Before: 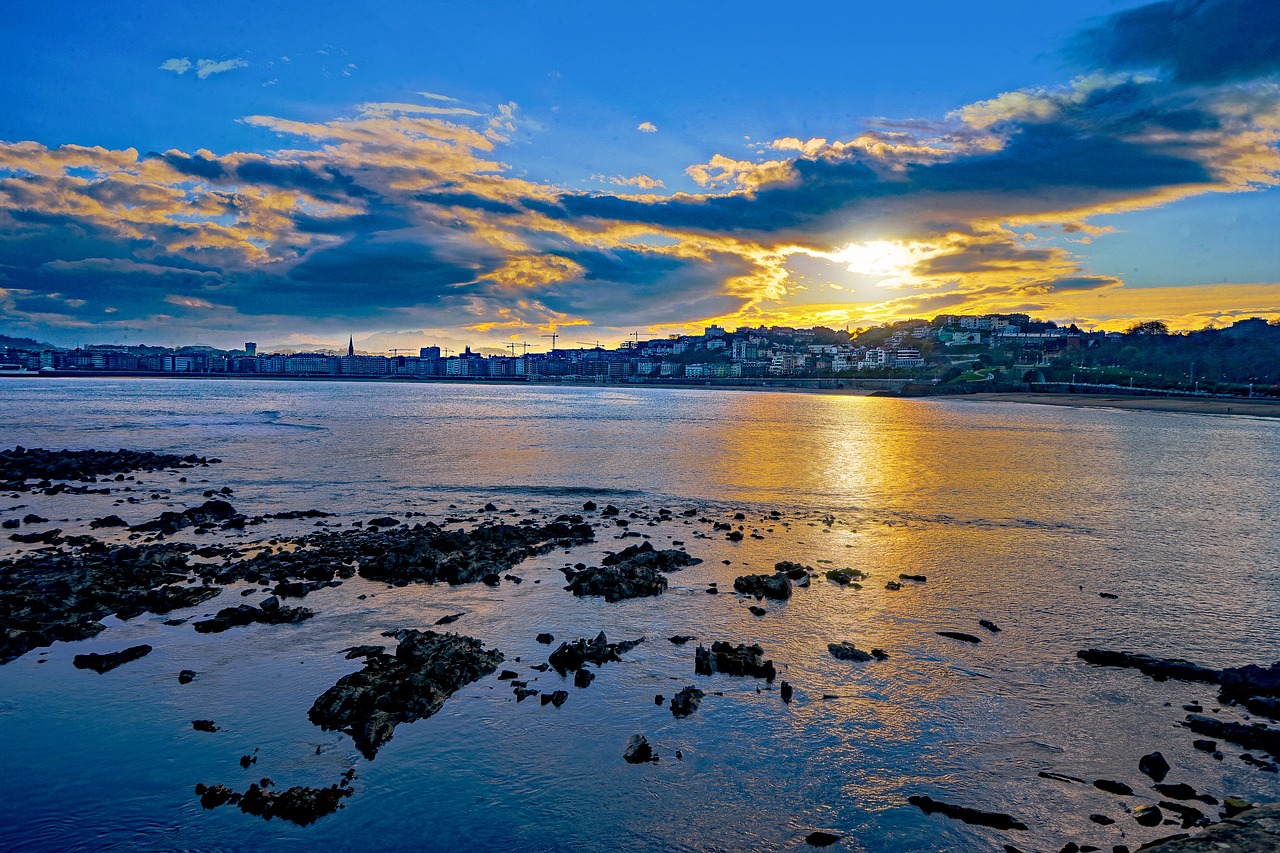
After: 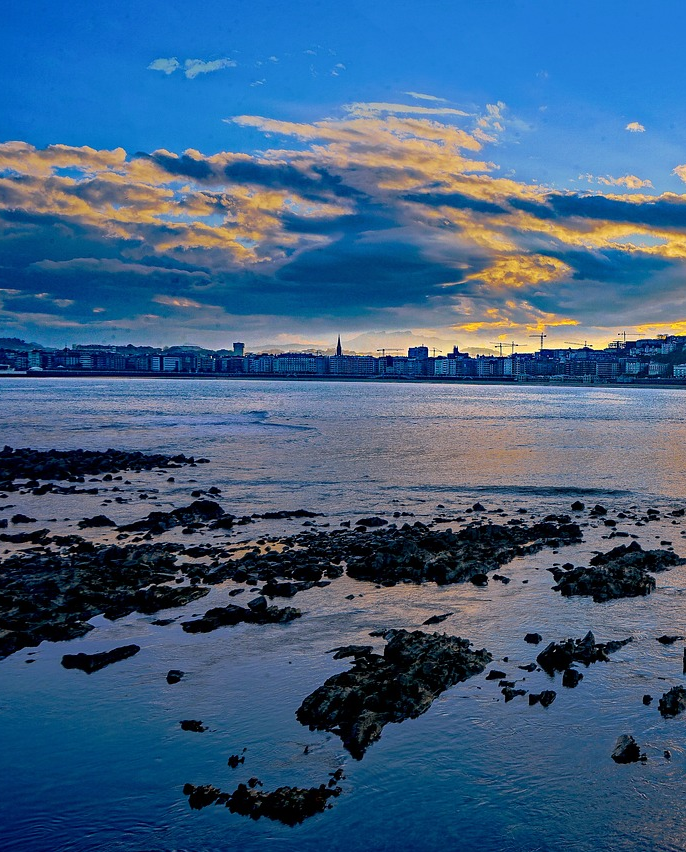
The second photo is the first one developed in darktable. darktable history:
crop: left 1.014%, right 45.368%, bottom 0.088%
